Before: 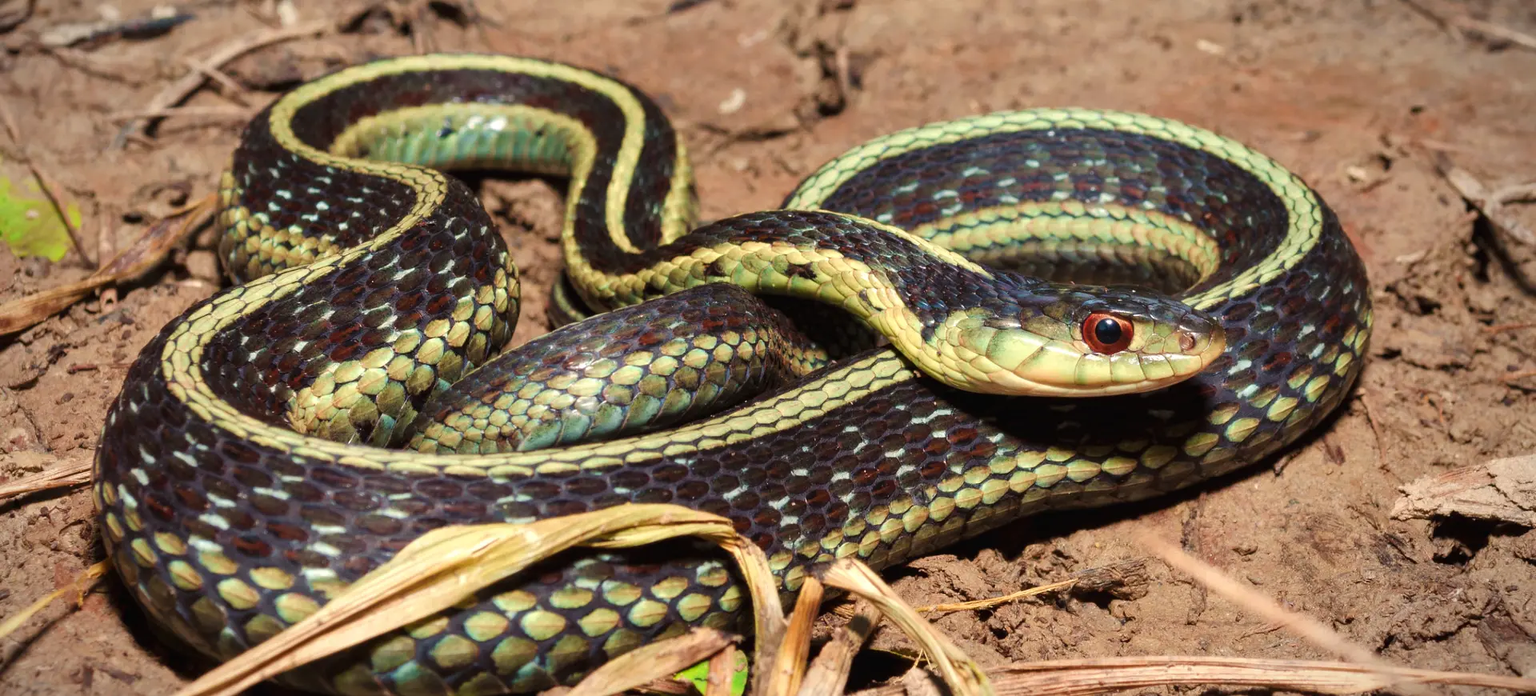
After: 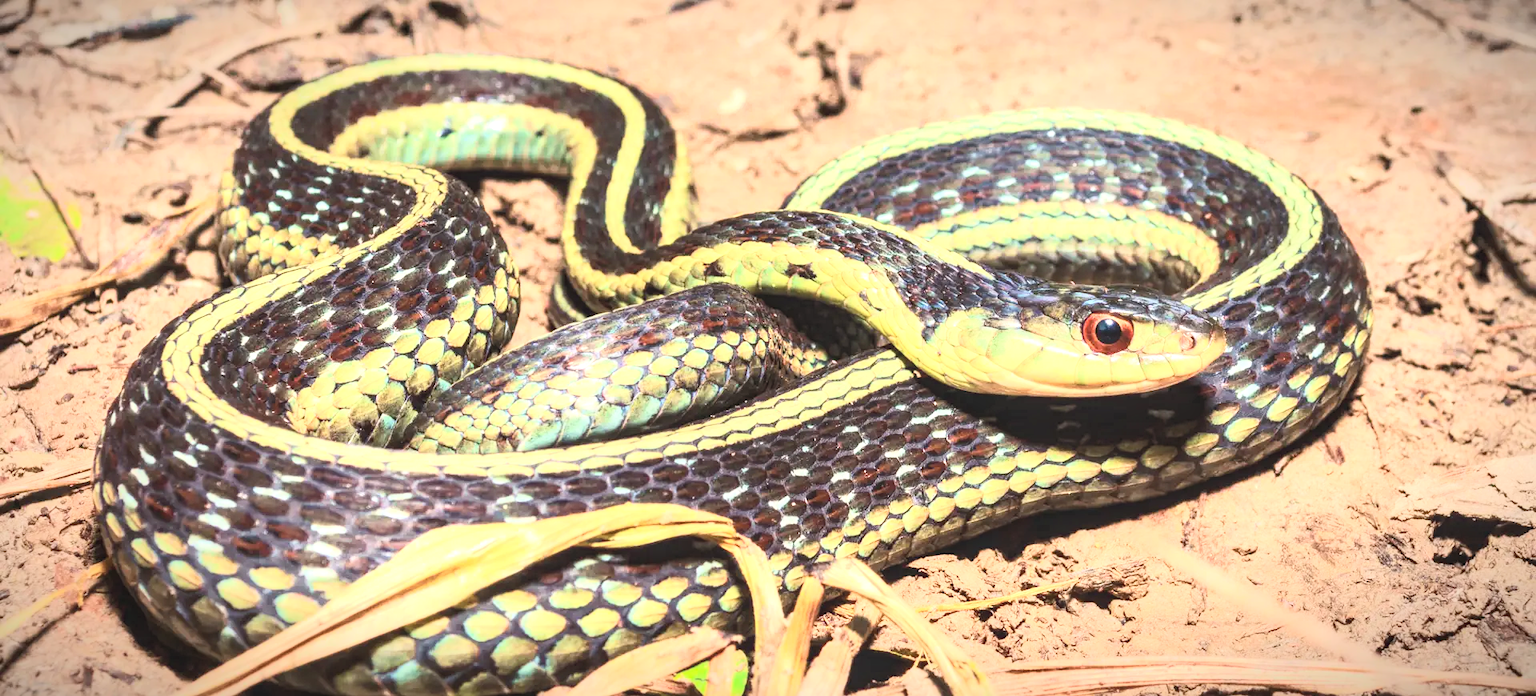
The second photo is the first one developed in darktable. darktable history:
exposure: black level correction 0, exposure 0.895 EV, compensate exposure bias true, compensate highlight preservation false
local contrast: on, module defaults
contrast brightness saturation: contrast 0.389, brightness 0.529
vignetting: fall-off start 81.59%, fall-off radius 61.57%, brightness -0.589, saturation -0.126, automatic ratio true, width/height ratio 1.415
